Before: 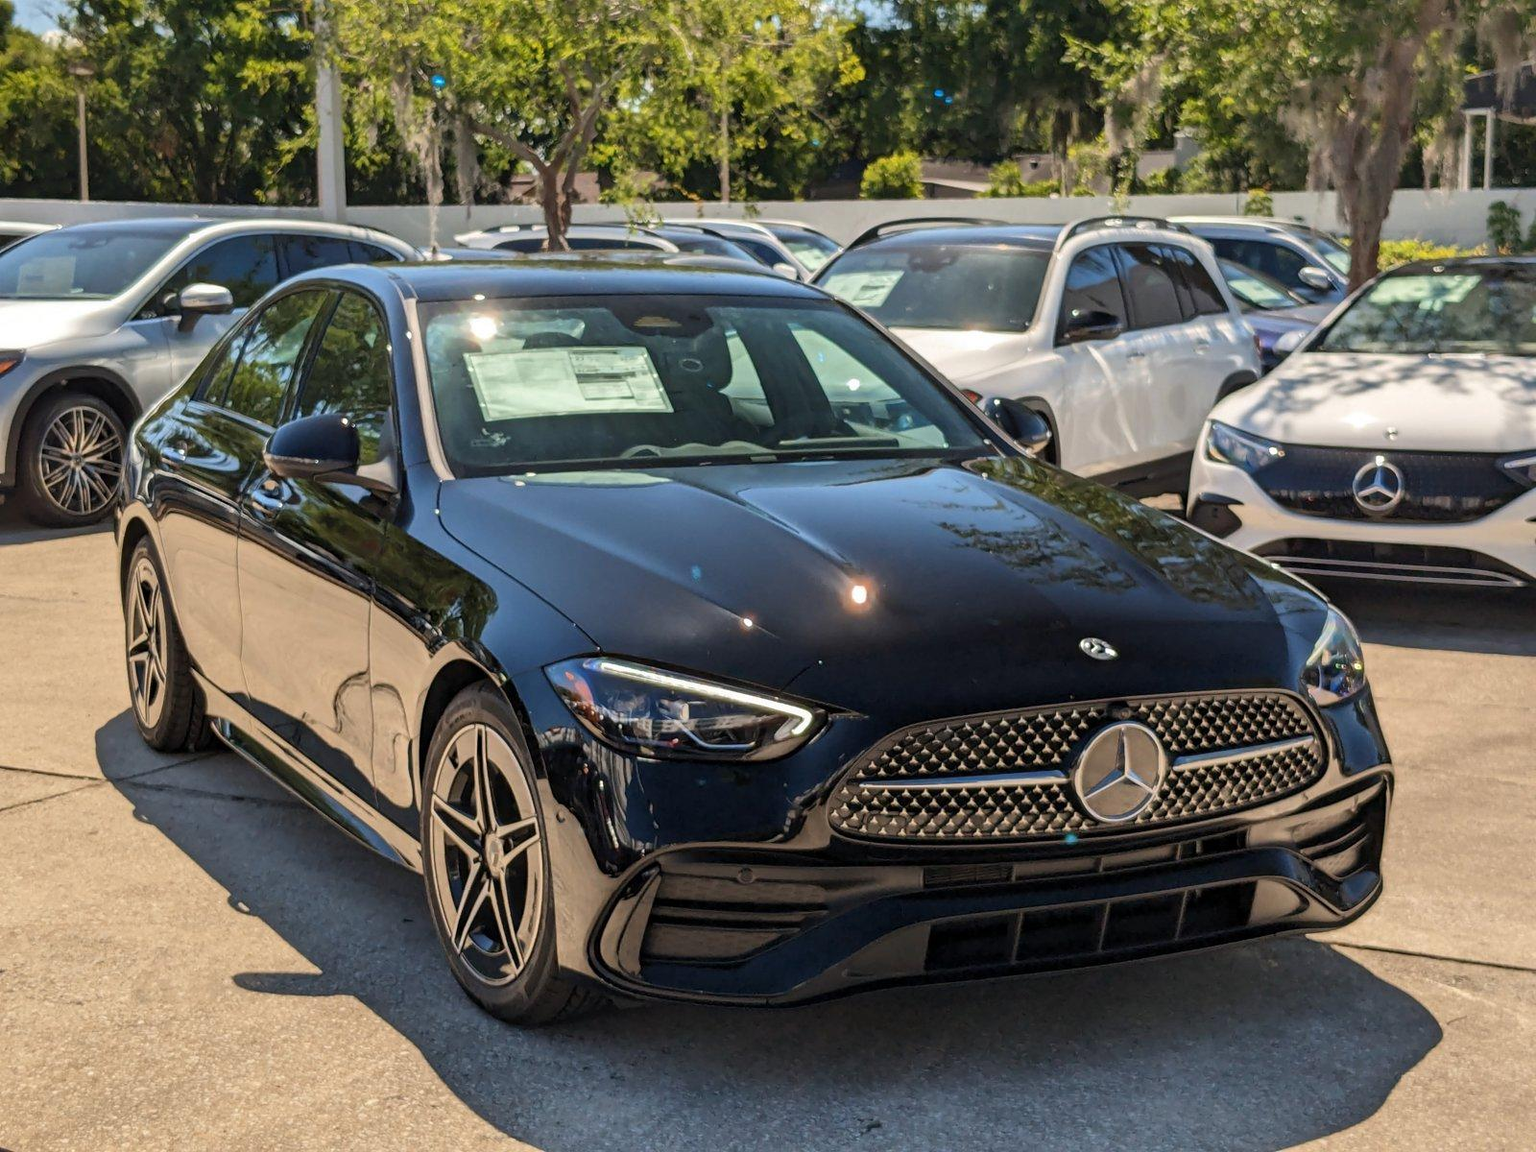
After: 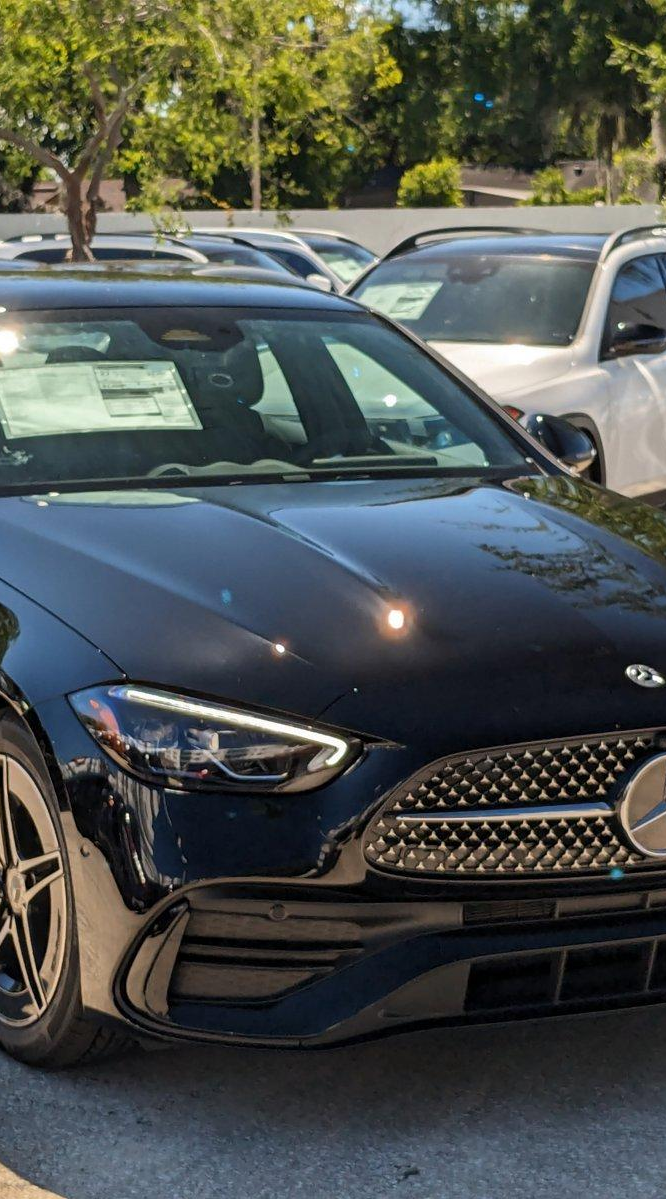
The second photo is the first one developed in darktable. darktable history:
crop: left 31.229%, right 27.105%
color zones: curves: ch1 [(0, 0.513) (0.143, 0.524) (0.286, 0.511) (0.429, 0.506) (0.571, 0.503) (0.714, 0.503) (0.857, 0.508) (1, 0.513)]
rotate and perspective: automatic cropping original format, crop left 0, crop top 0
